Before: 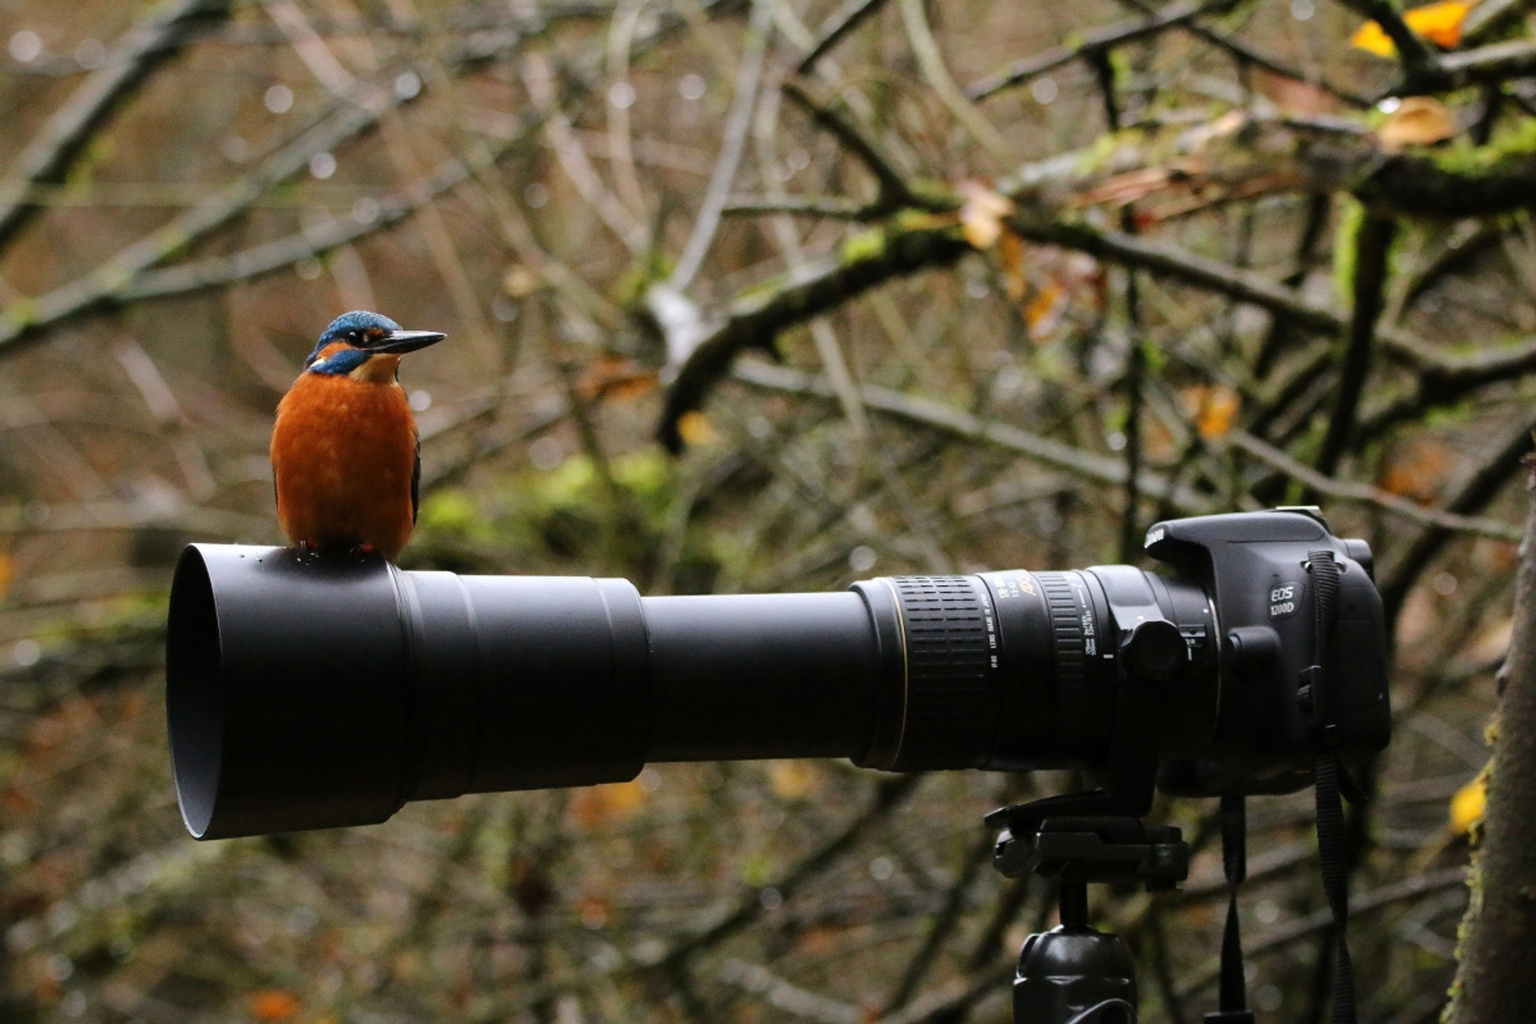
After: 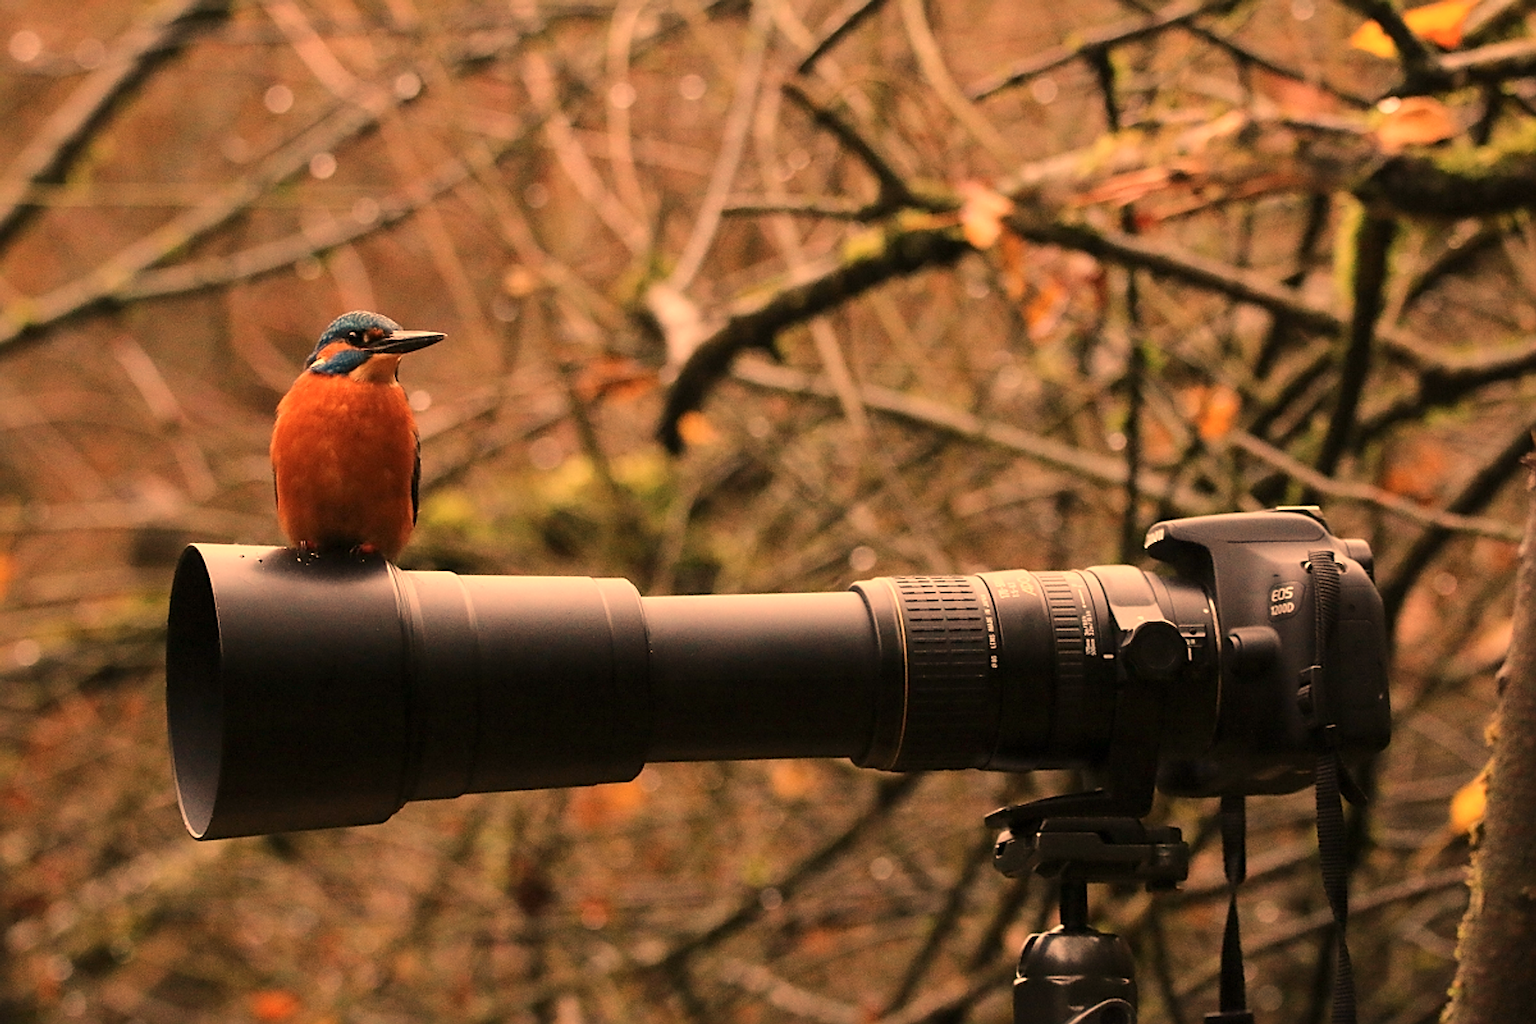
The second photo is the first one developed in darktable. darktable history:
color balance: contrast -15%
sharpen: on, module defaults
white balance: red 1.467, blue 0.684
